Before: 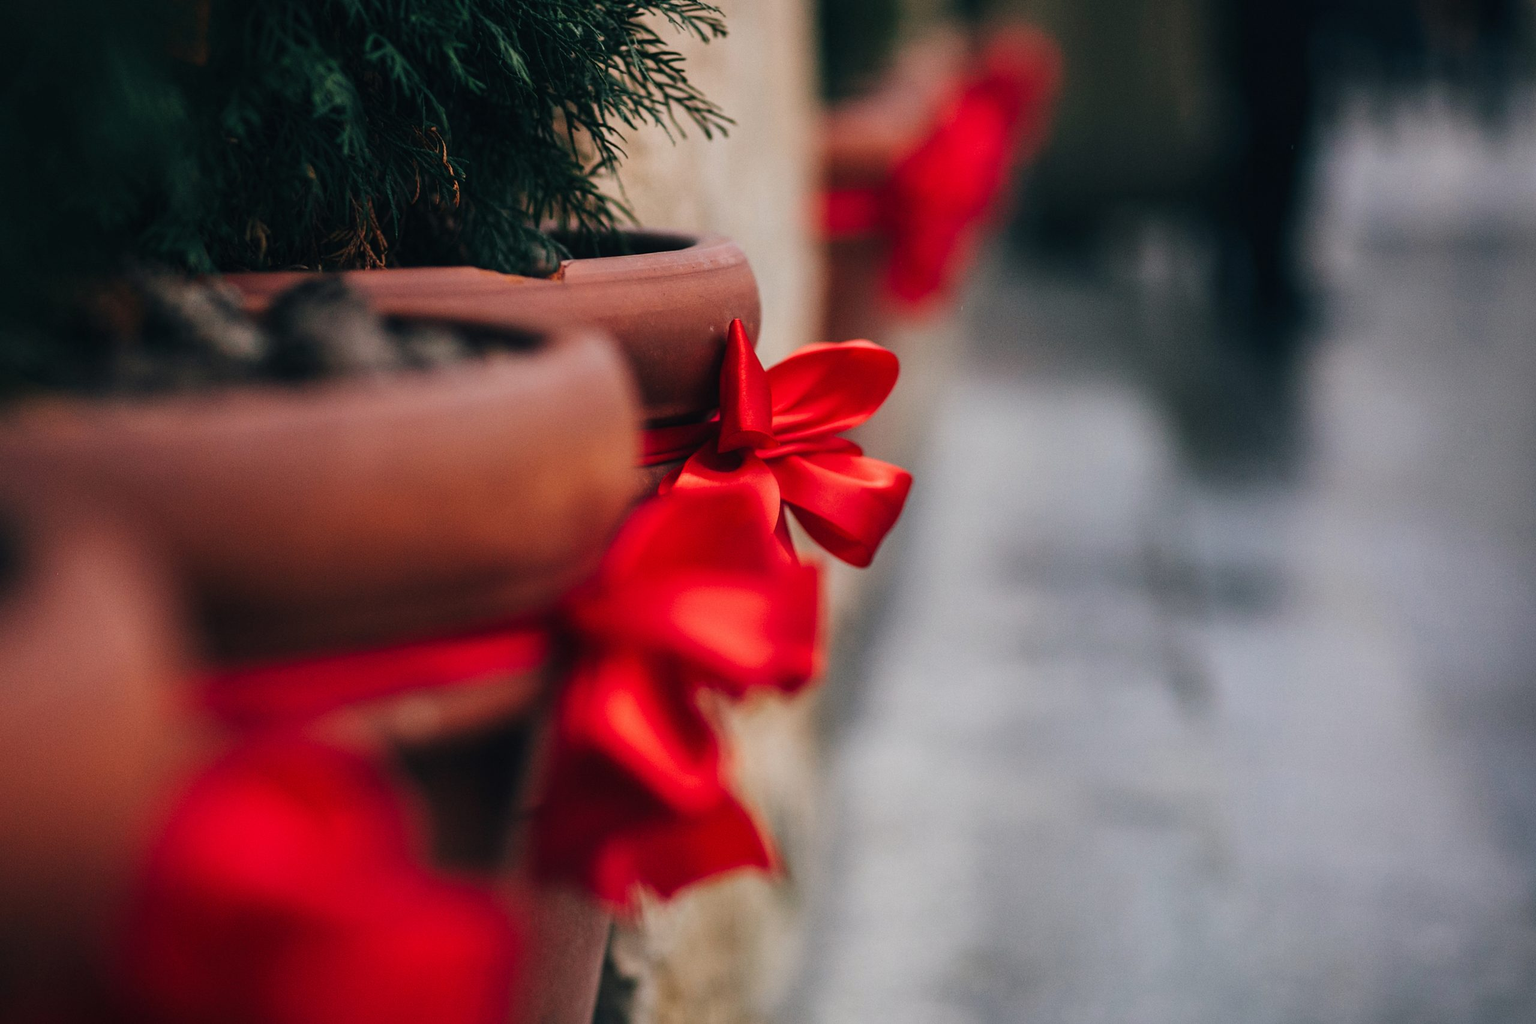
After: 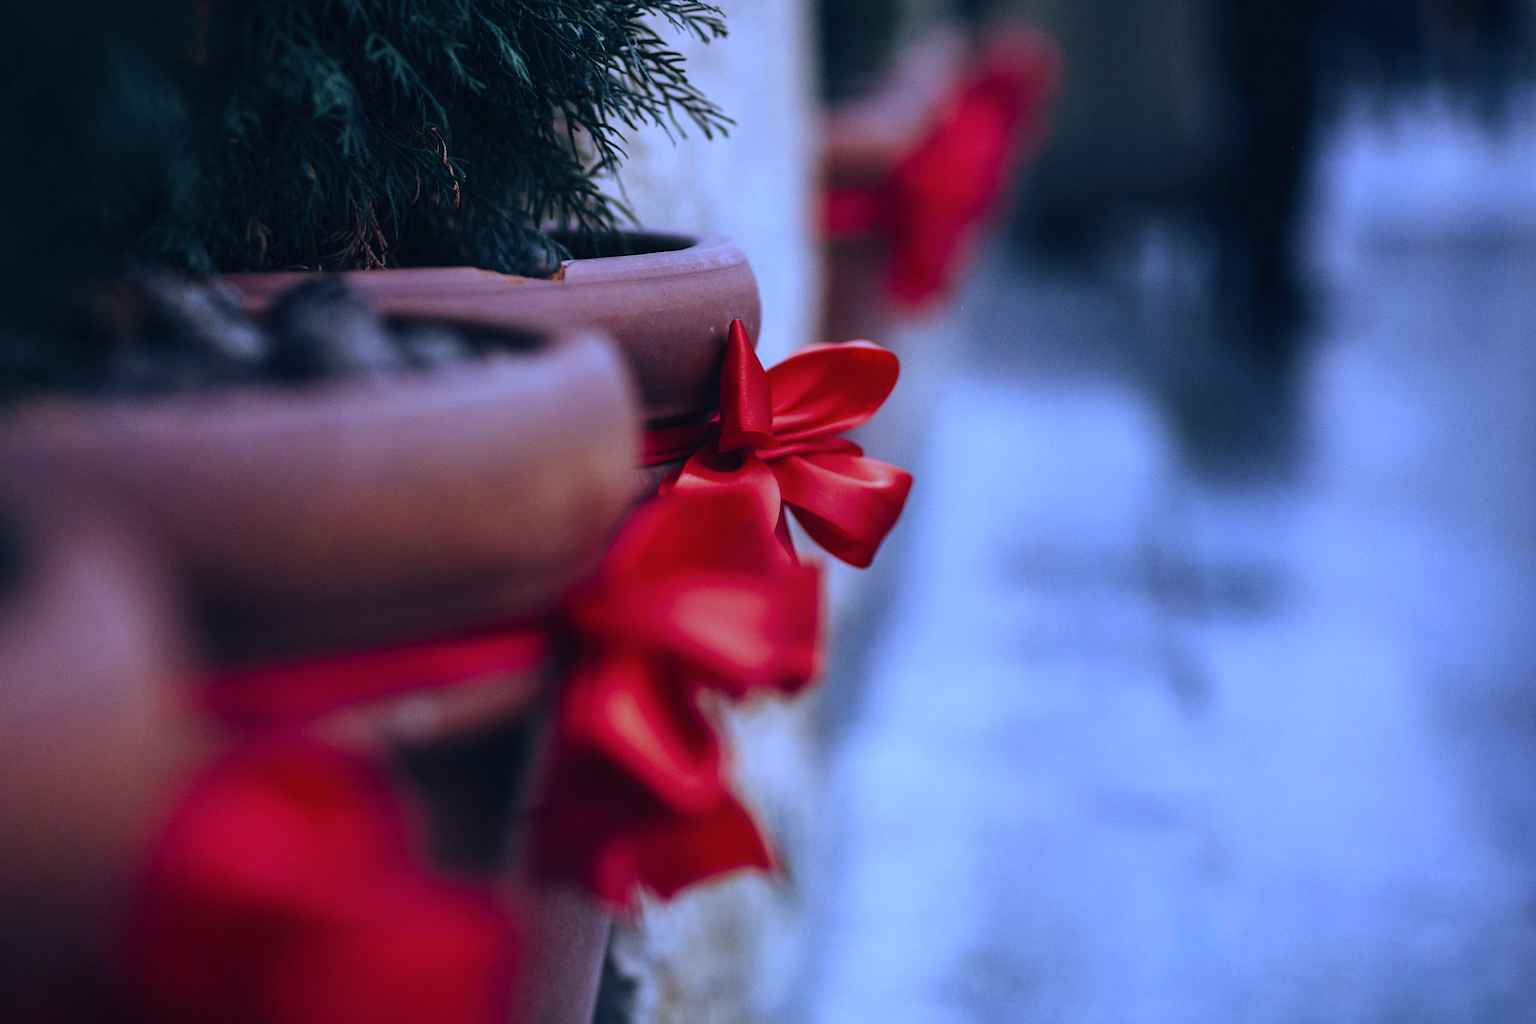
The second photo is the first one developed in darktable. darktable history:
shadows and highlights: shadows -12.5, white point adjustment 4, highlights 28.33
white balance: red 0.766, blue 1.537
